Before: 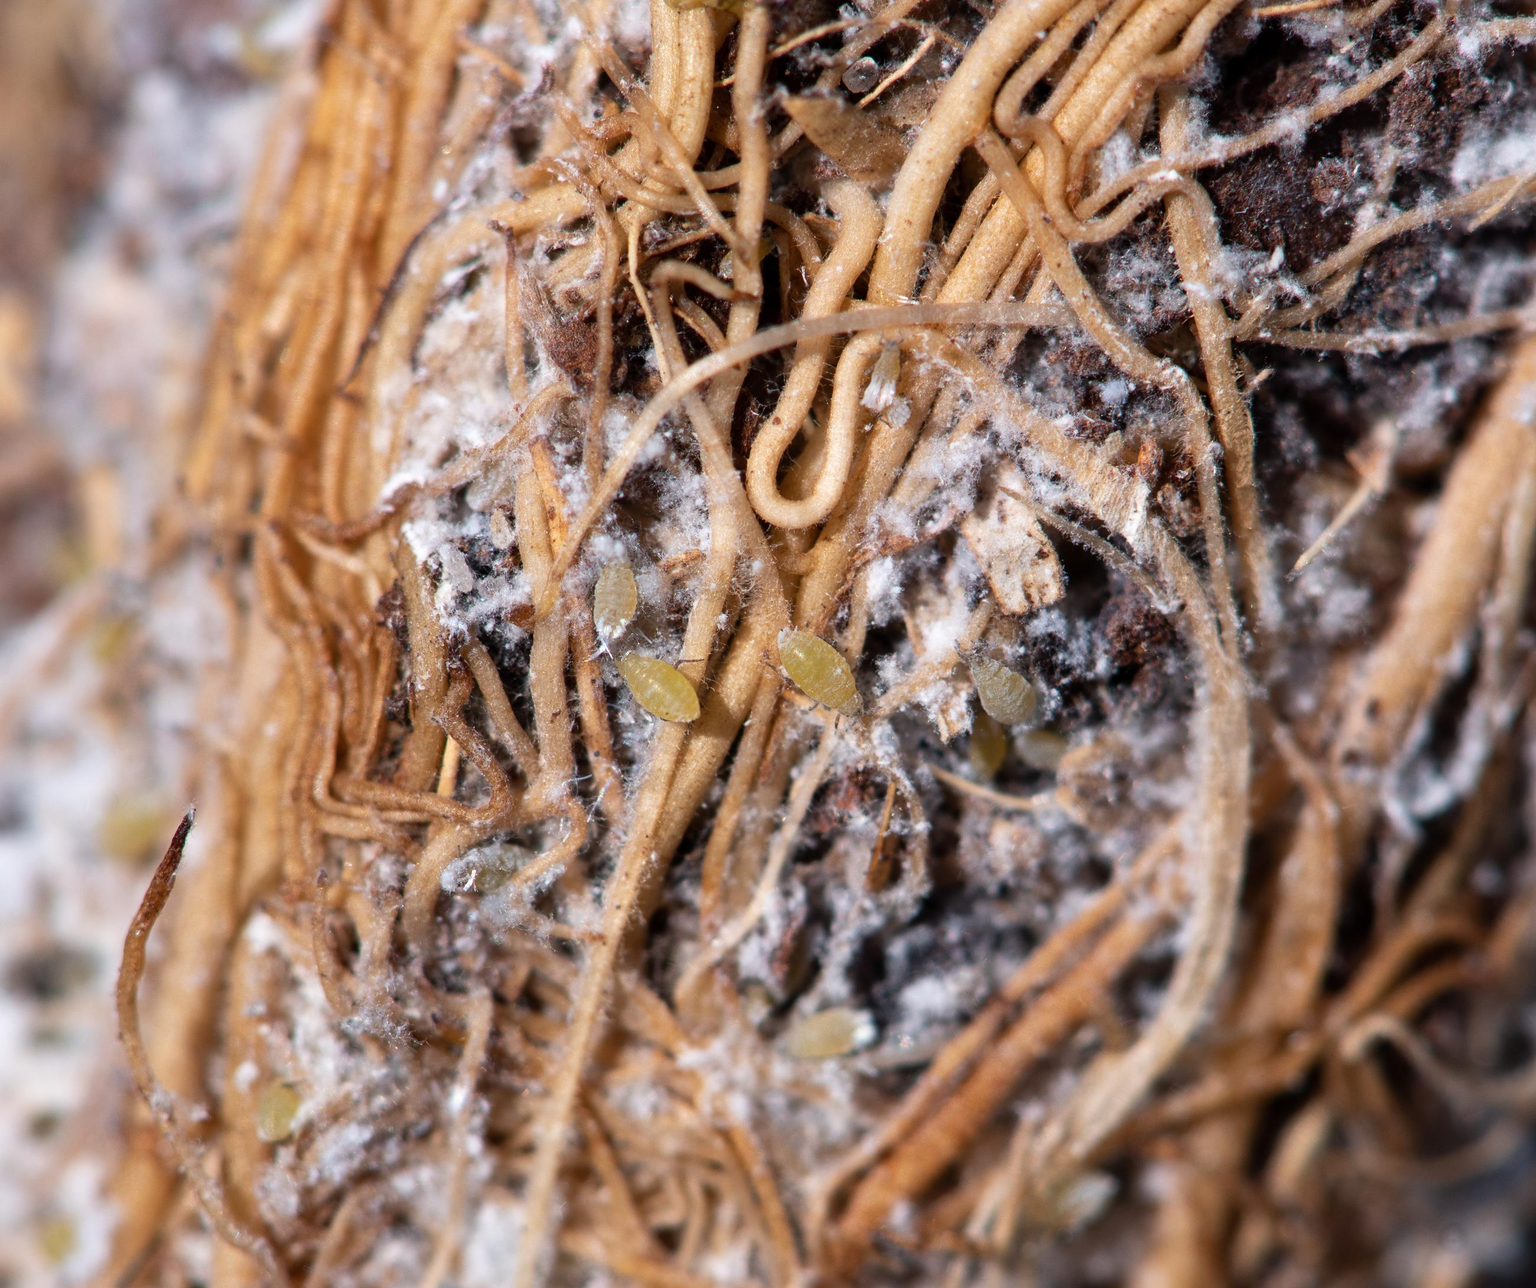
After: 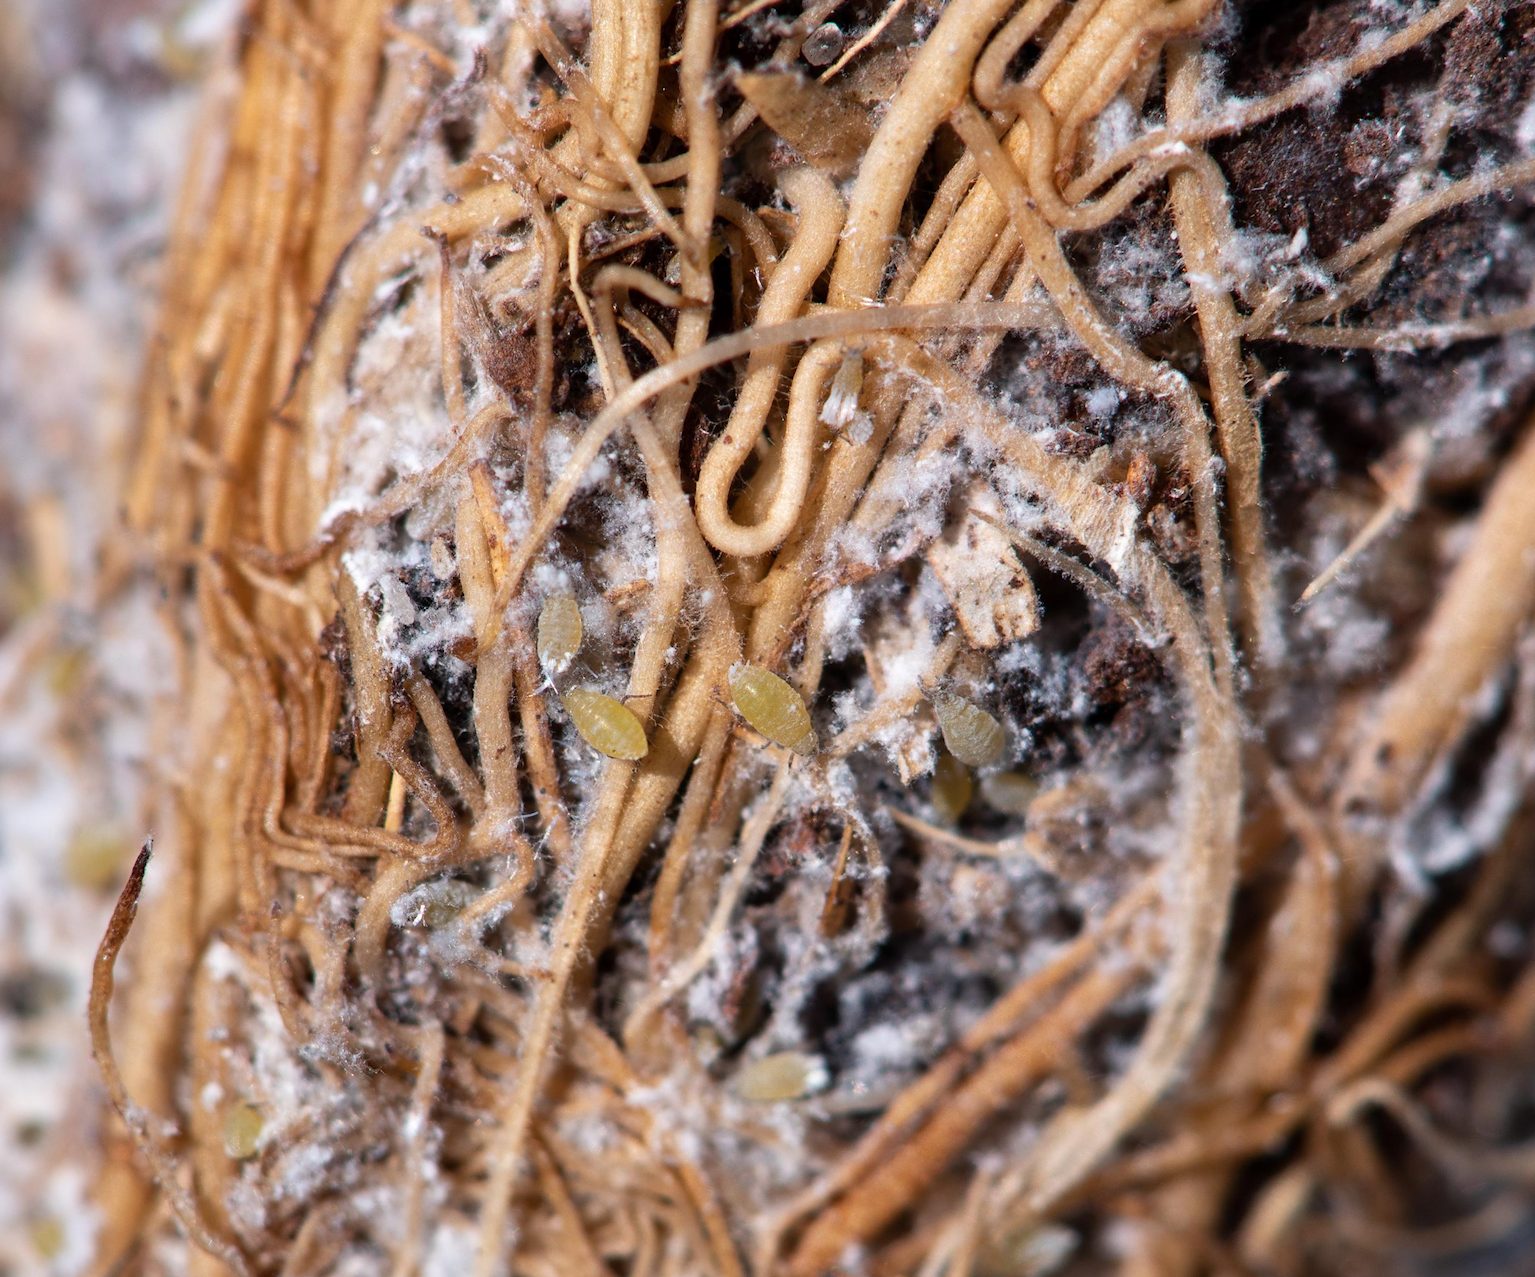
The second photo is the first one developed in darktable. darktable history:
rotate and perspective: rotation 0.062°, lens shift (vertical) 0.115, lens shift (horizontal) -0.133, crop left 0.047, crop right 0.94, crop top 0.061, crop bottom 0.94
